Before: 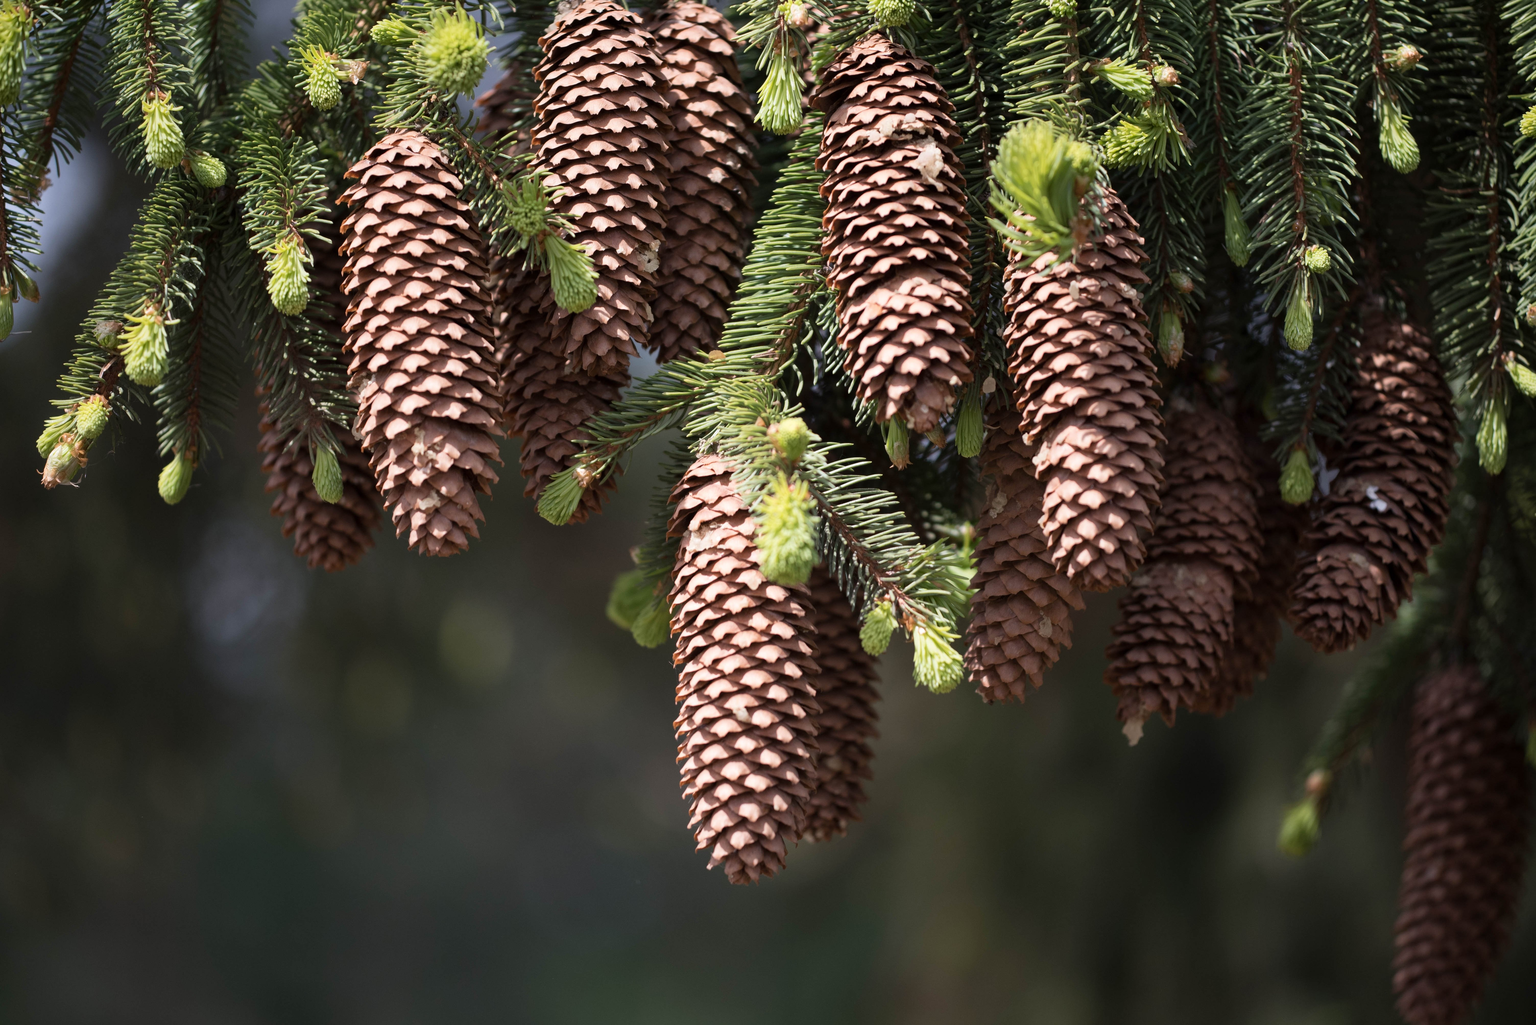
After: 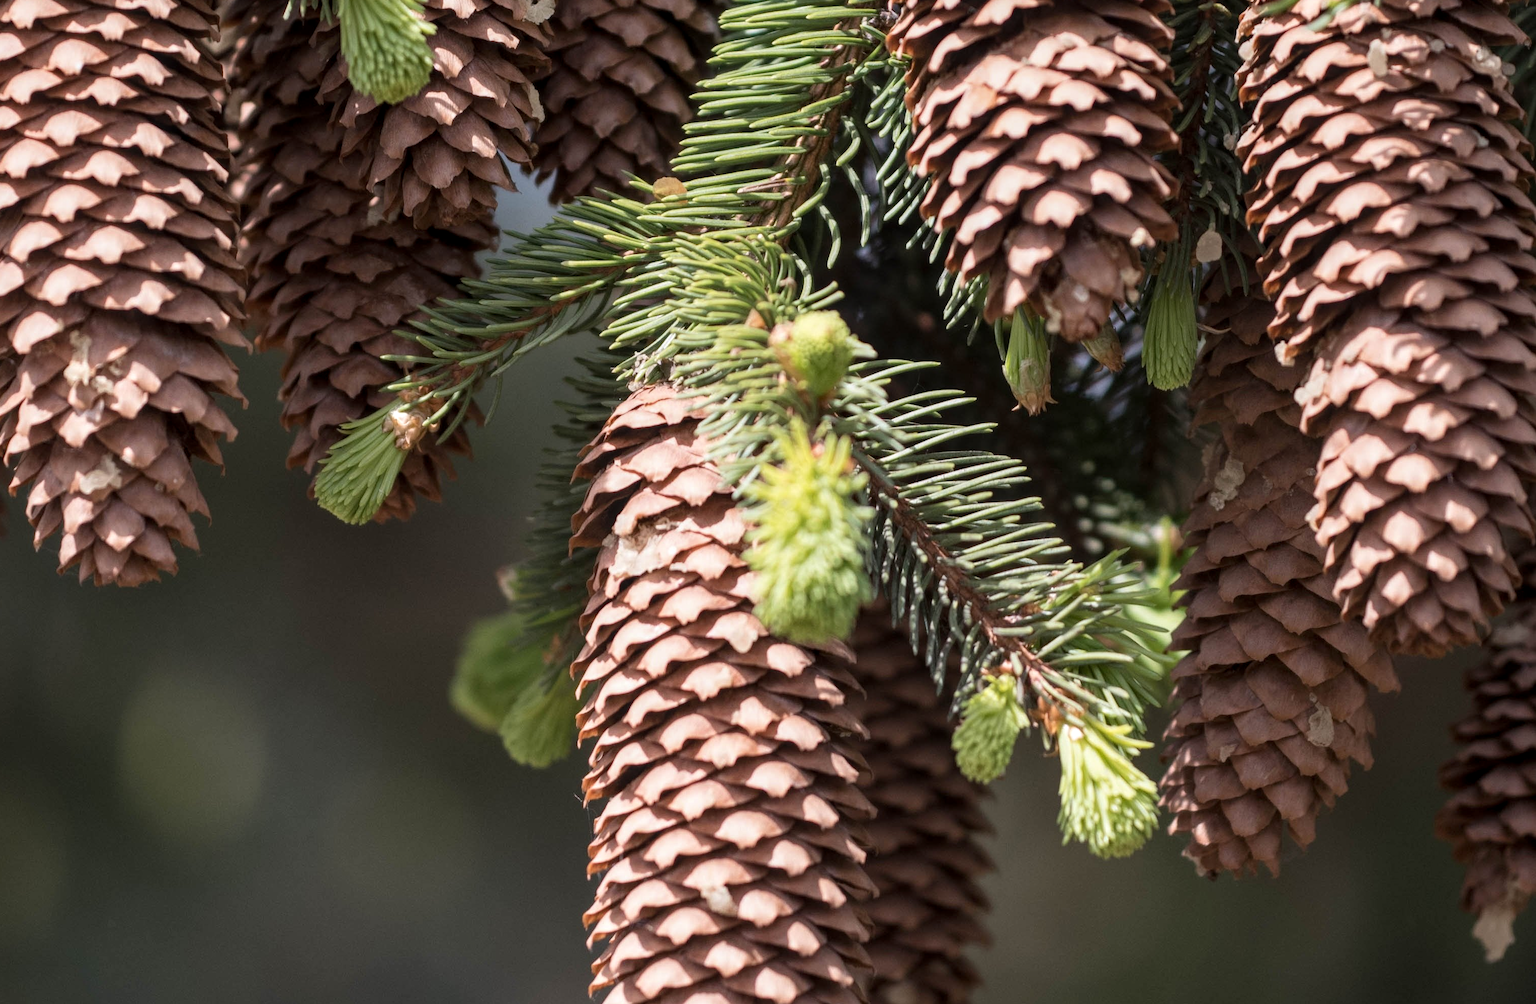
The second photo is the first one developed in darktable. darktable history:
local contrast: on, module defaults
crop: left 24.691%, top 25.463%, right 24.841%, bottom 25.071%
